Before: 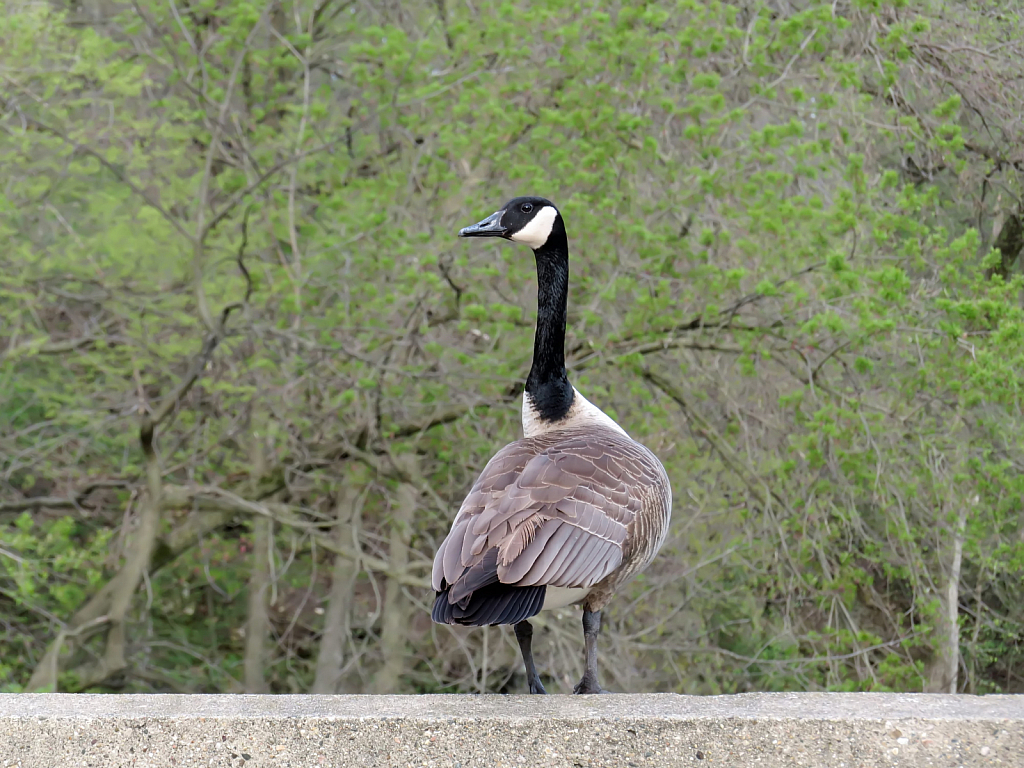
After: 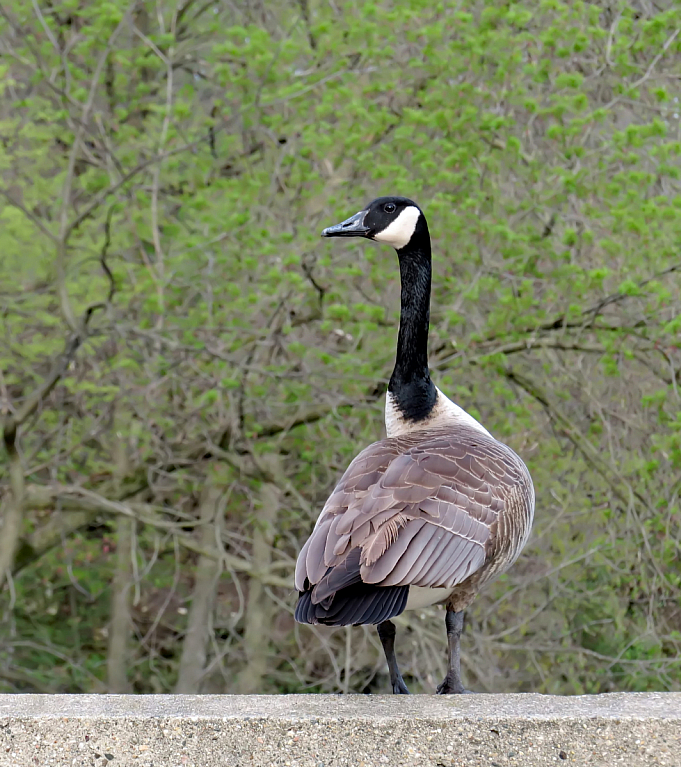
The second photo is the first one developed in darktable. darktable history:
haze removal: compatibility mode true, adaptive false
crop and rotate: left 13.463%, right 19.958%
